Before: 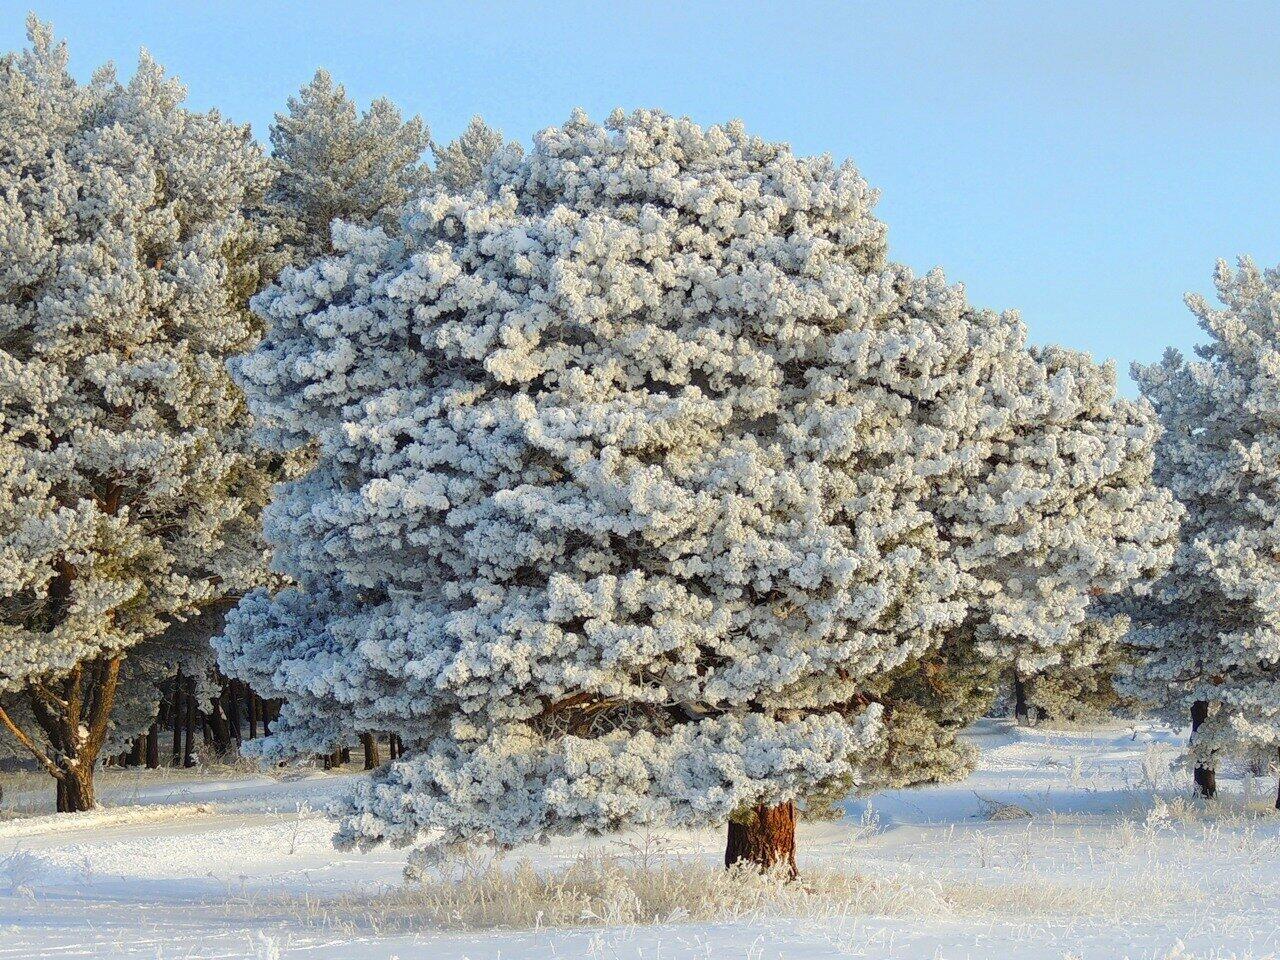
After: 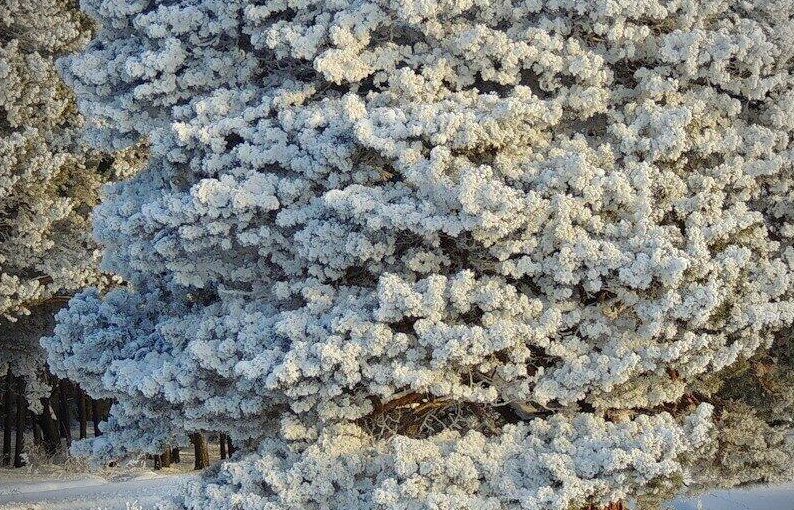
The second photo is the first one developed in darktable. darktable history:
crop: left 13.312%, top 31.28%, right 24.627%, bottom 15.582%
vignetting: fall-off start 79.88%
